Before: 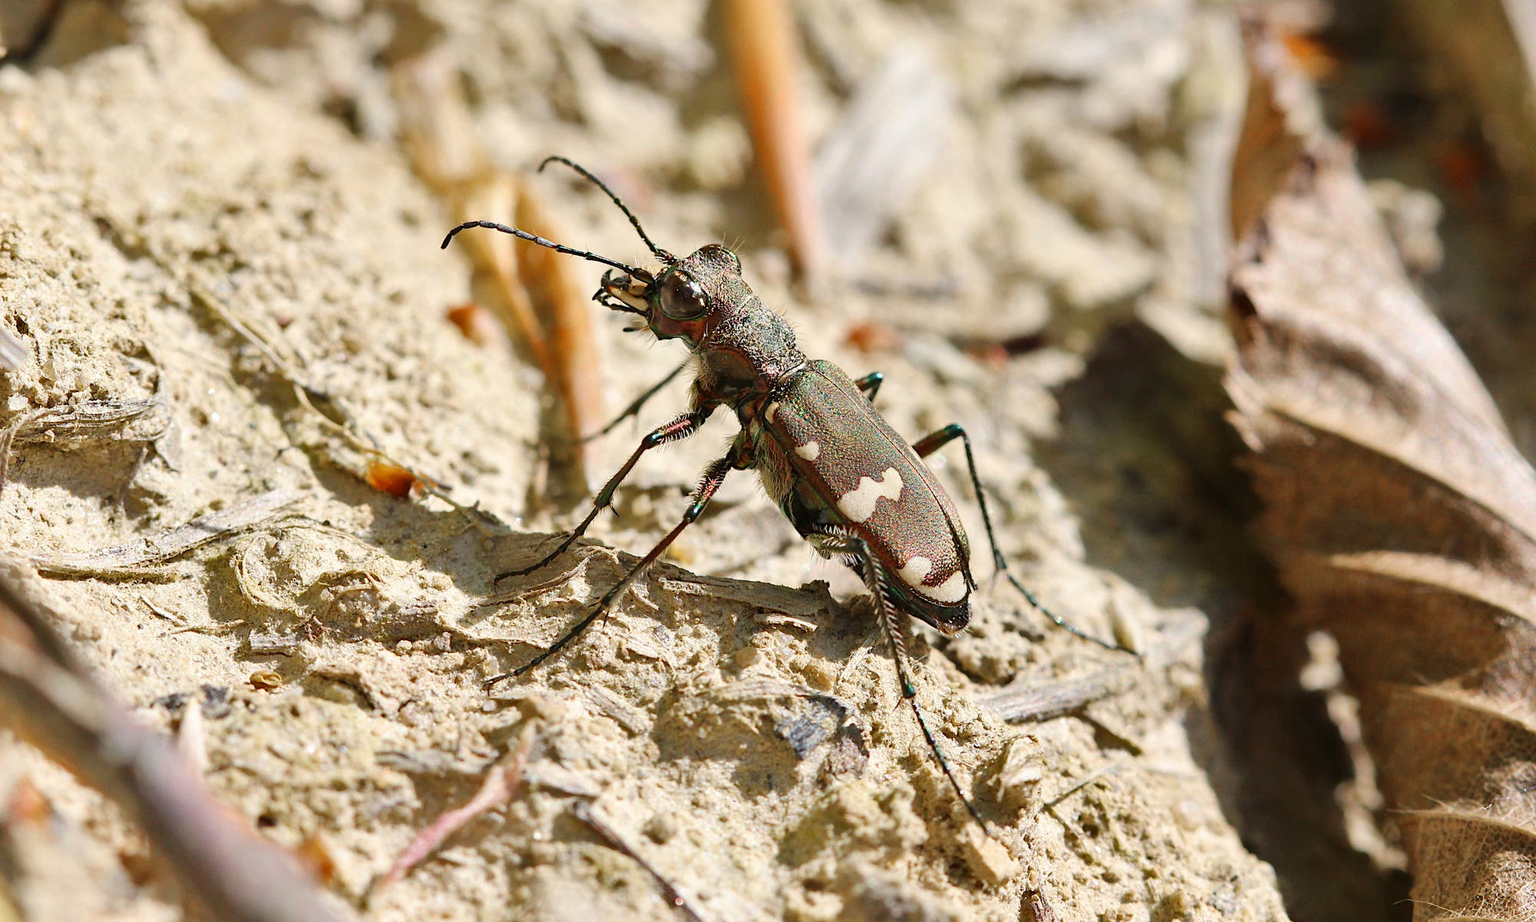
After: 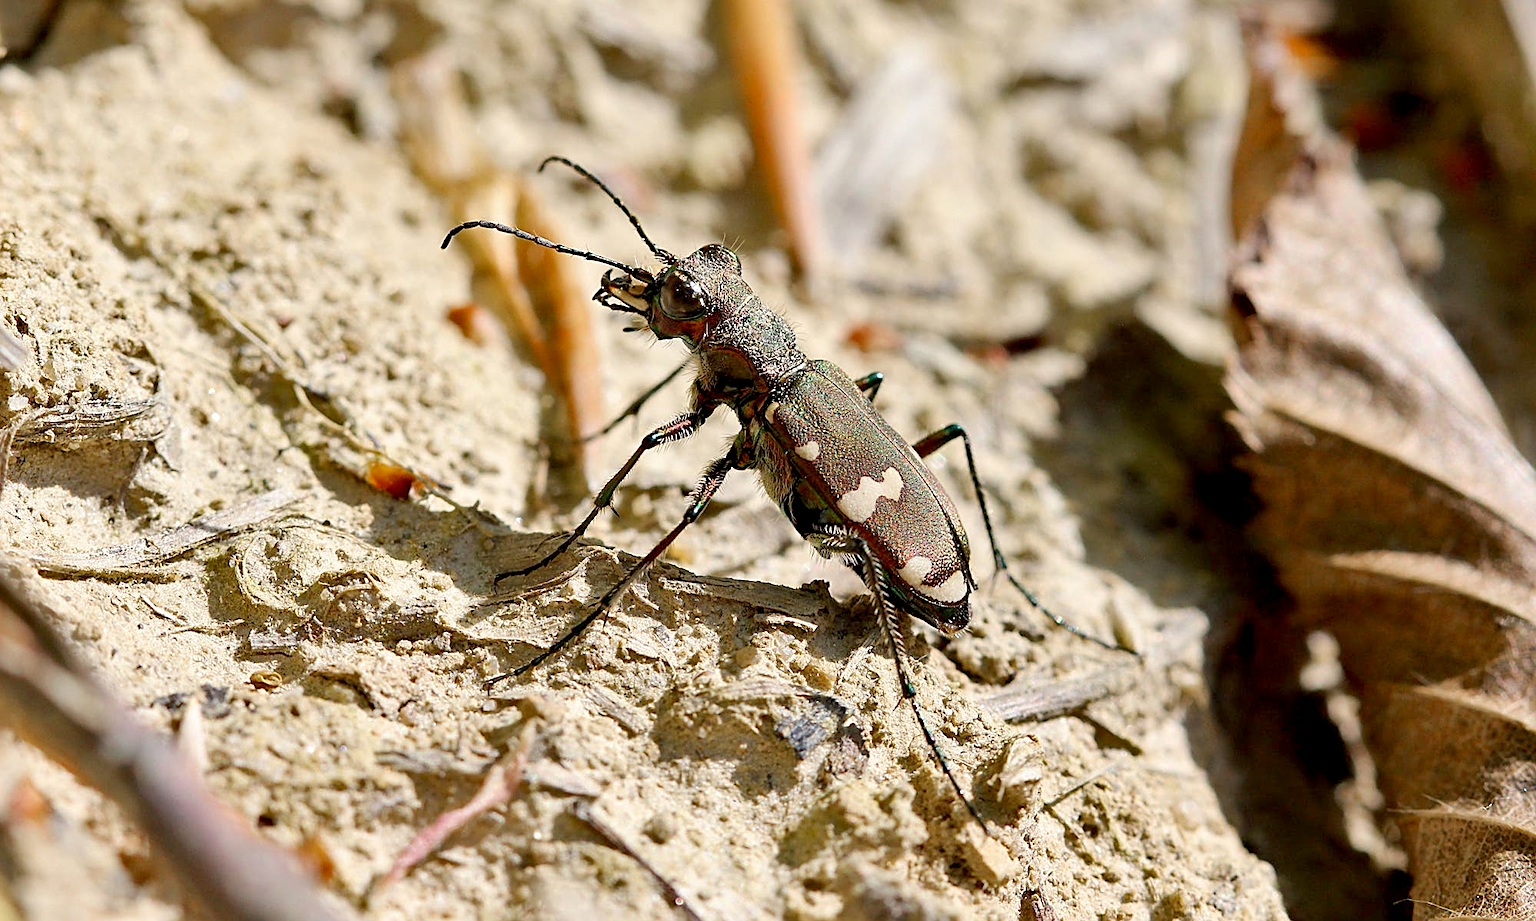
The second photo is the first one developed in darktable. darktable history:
sharpen: on, module defaults
exposure: black level correction 0.011, compensate highlight preservation false
